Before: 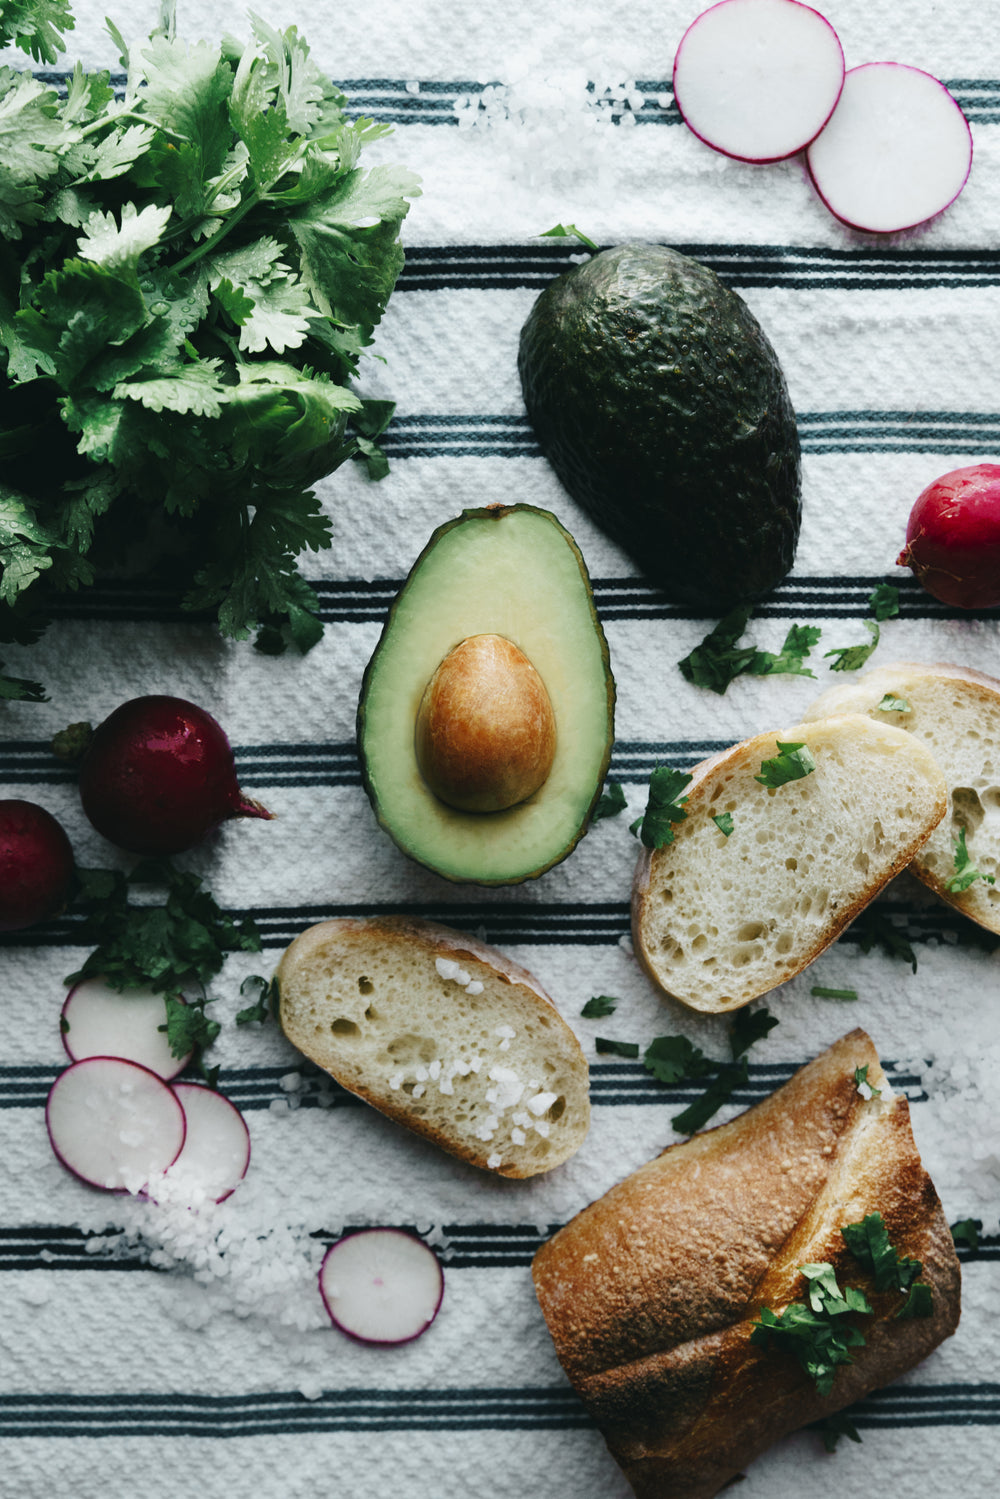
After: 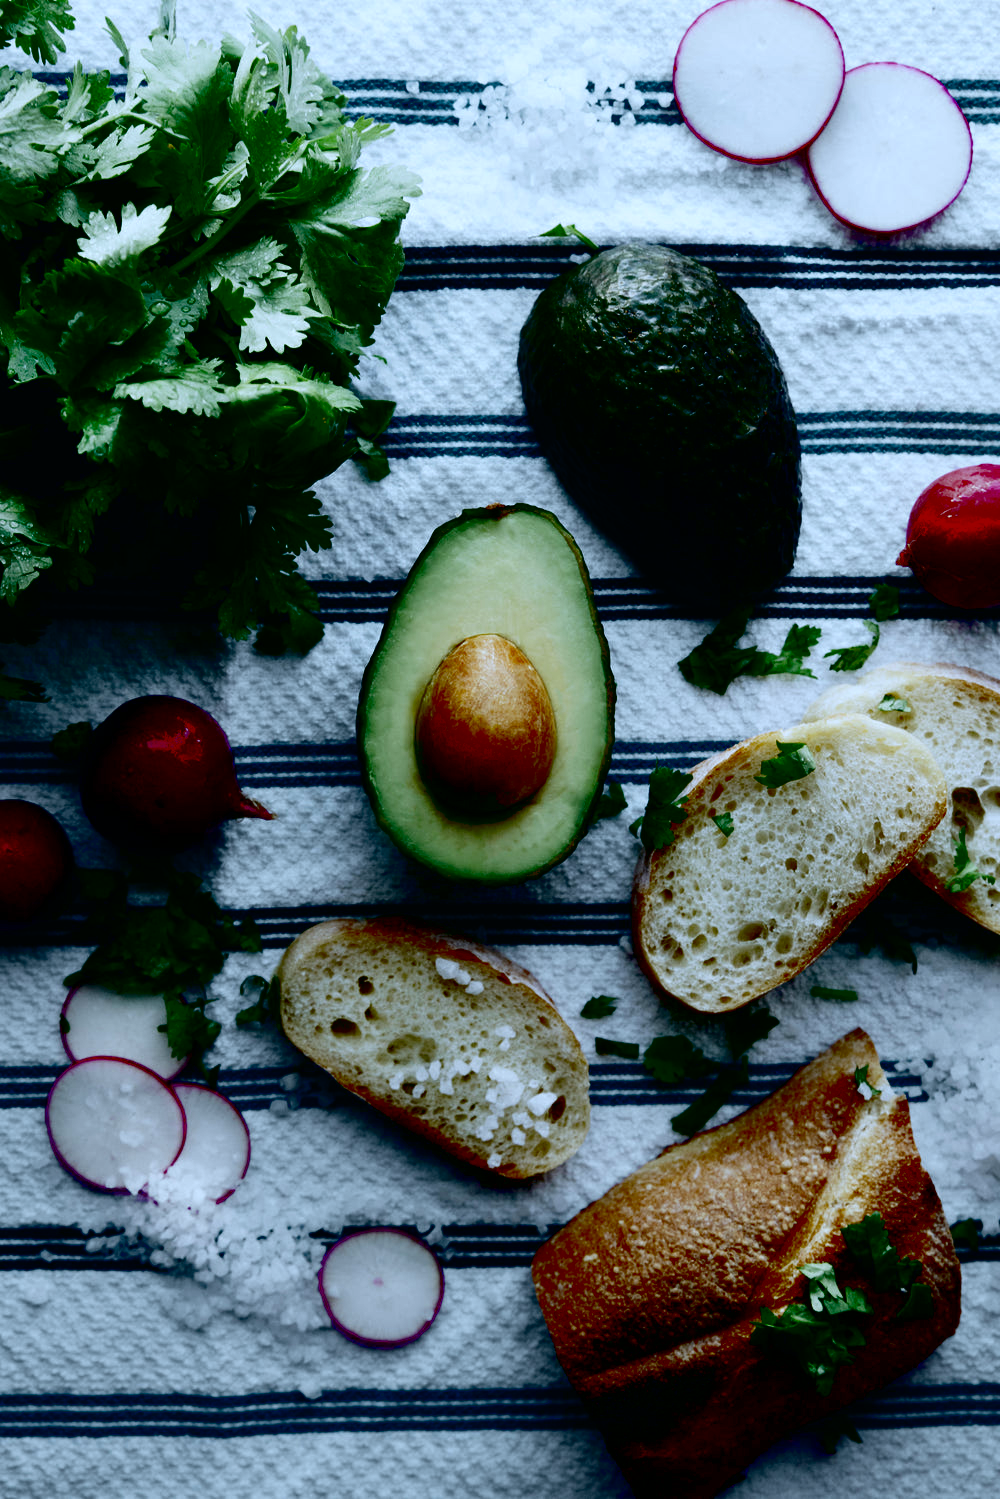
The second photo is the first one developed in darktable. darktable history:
contrast brightness saturation: contrast 0.13, brightness -0.24, saturation 0.14
exposure: black level correction 0.056, compensate highlight preservation false
white balance: red 0.924, blue 1.095
